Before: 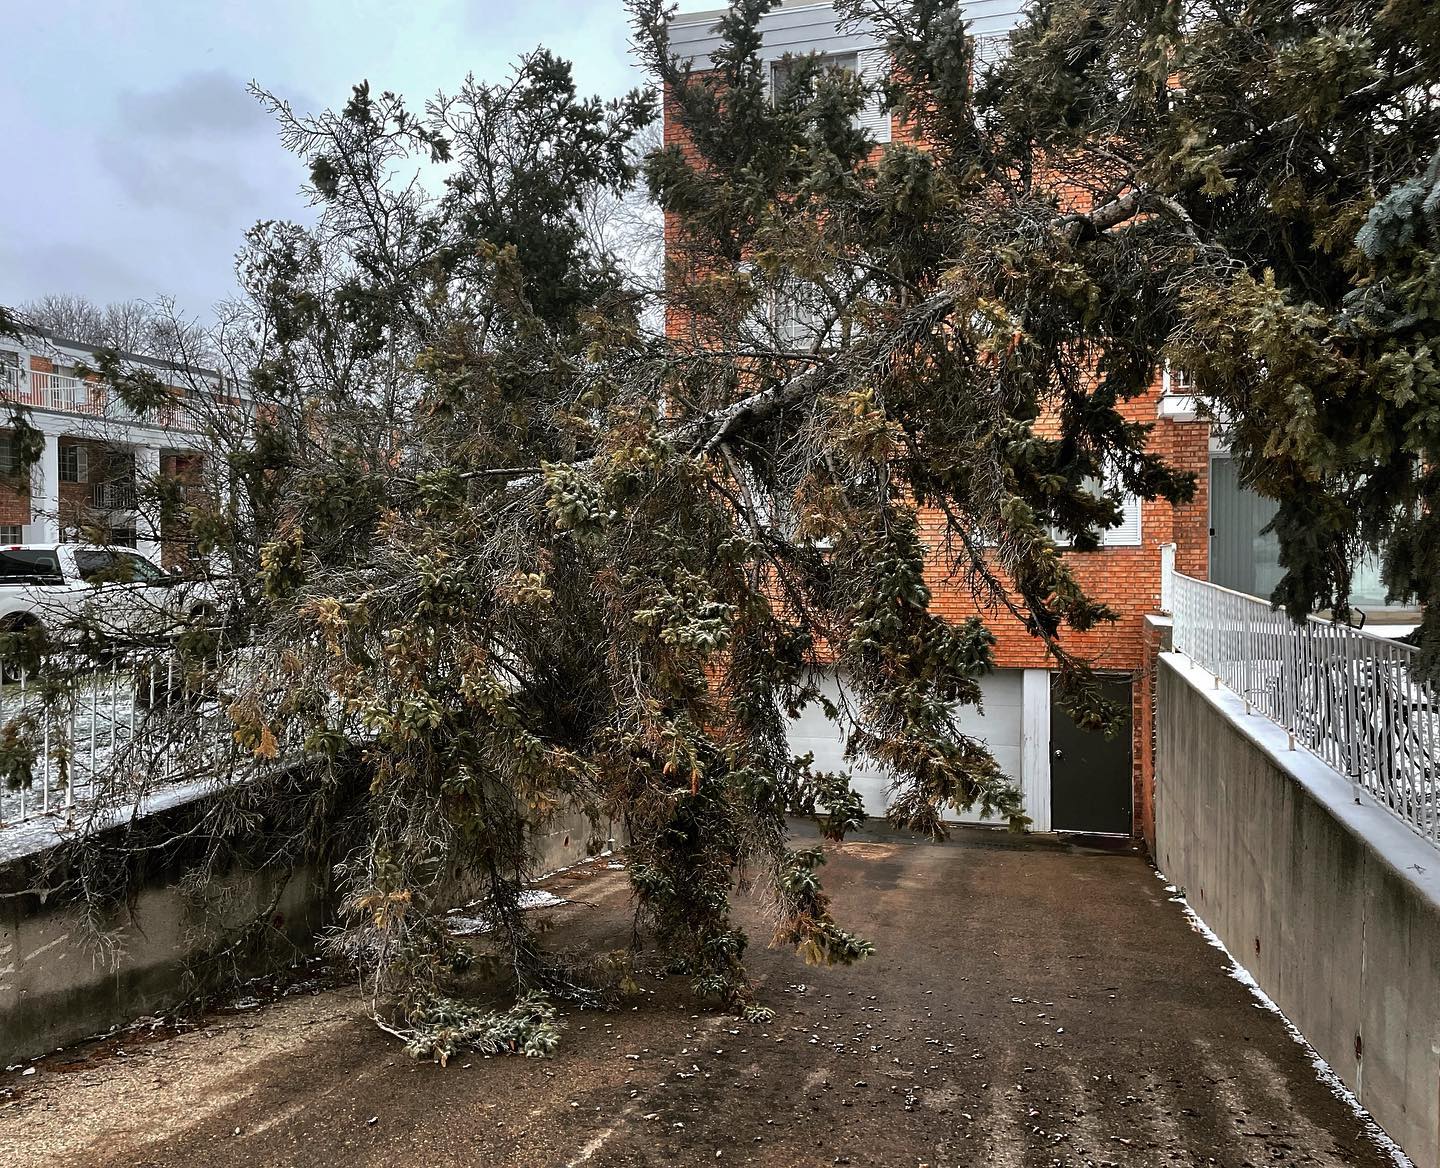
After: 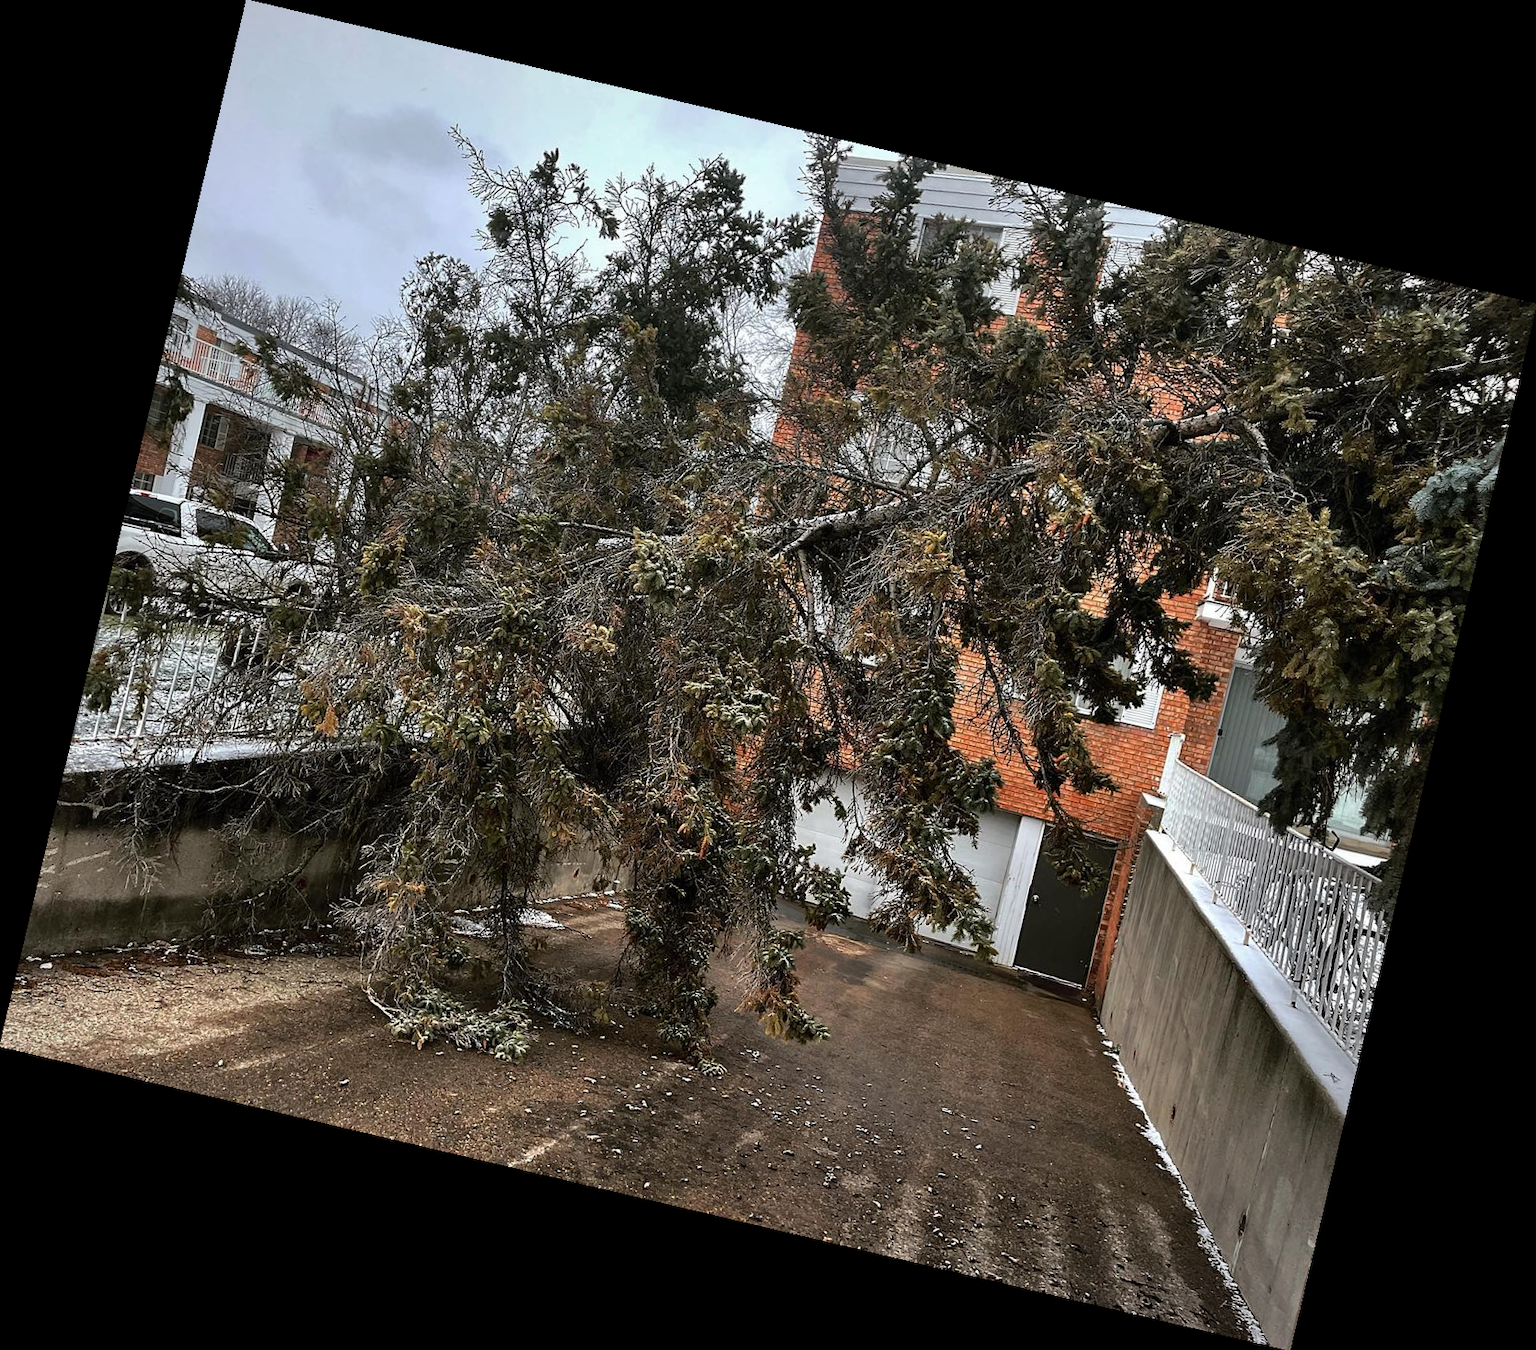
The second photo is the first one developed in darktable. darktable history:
rotate and perspective: rotation 13.27°, automatic cropping off
vignetting: fall-off start 100%, brightness -0.282, width/height ratio 1.31
